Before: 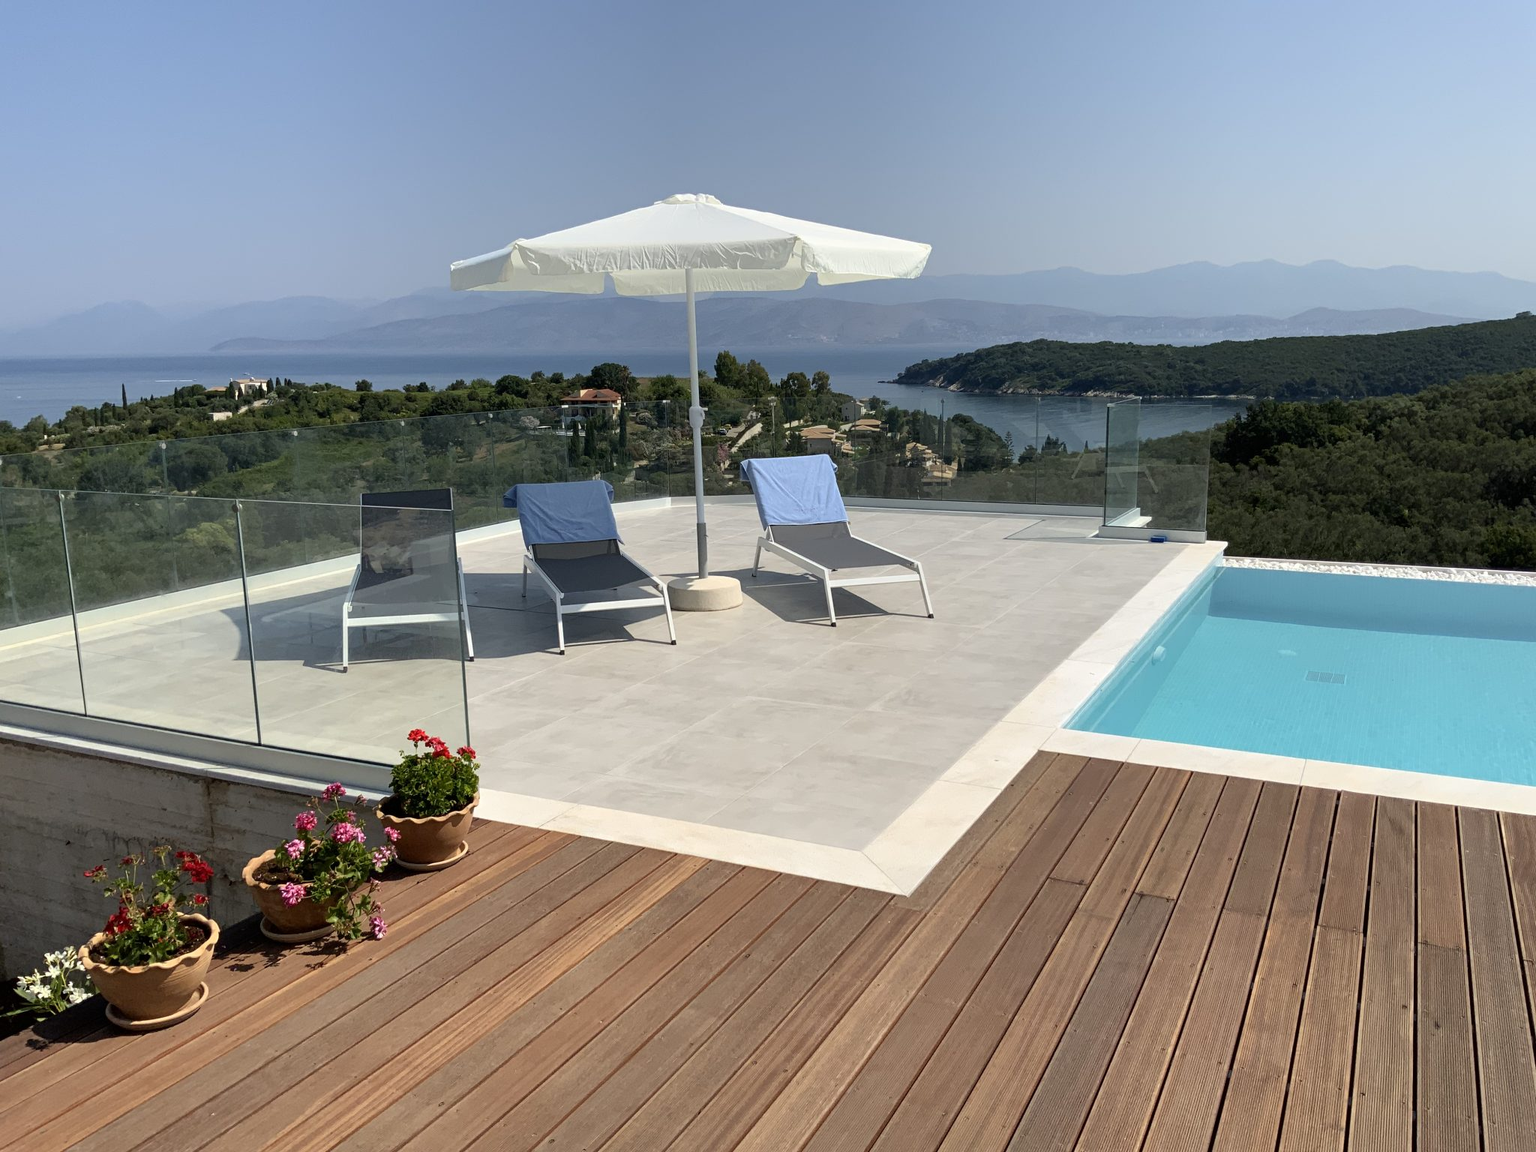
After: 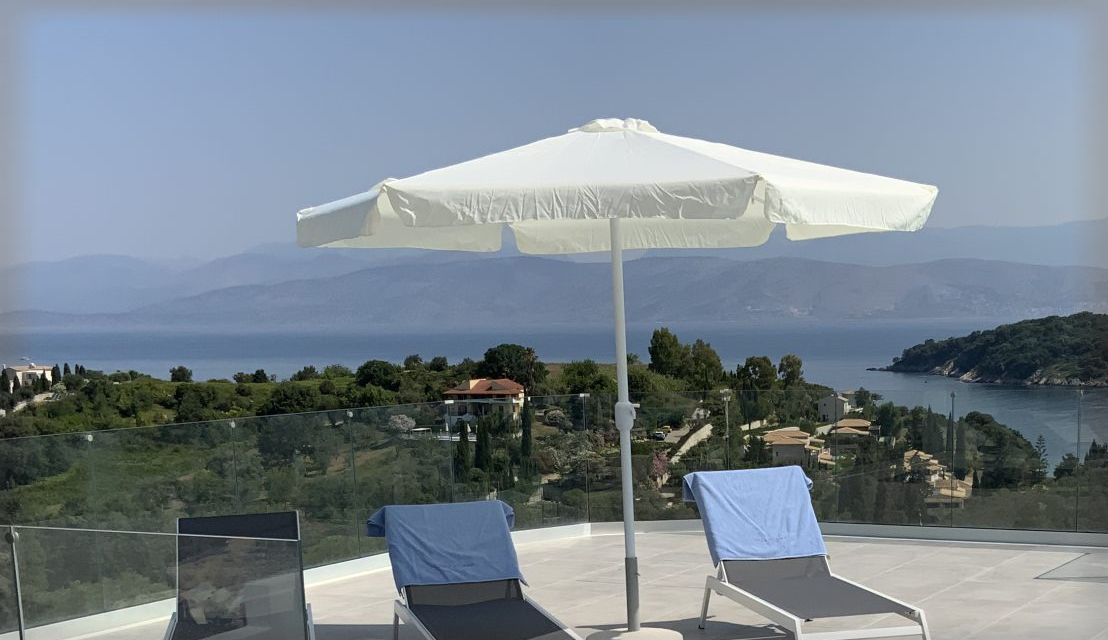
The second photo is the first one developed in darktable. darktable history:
vignetting: fall-off start 93.26%, fall-off radius 5.76%, brightness -0.207, automatic ratio true, width/height ratio 1.332, shape 0.048
crop: left 14.853%, top 9.134%, right 31.025%, bottom 49.184%
